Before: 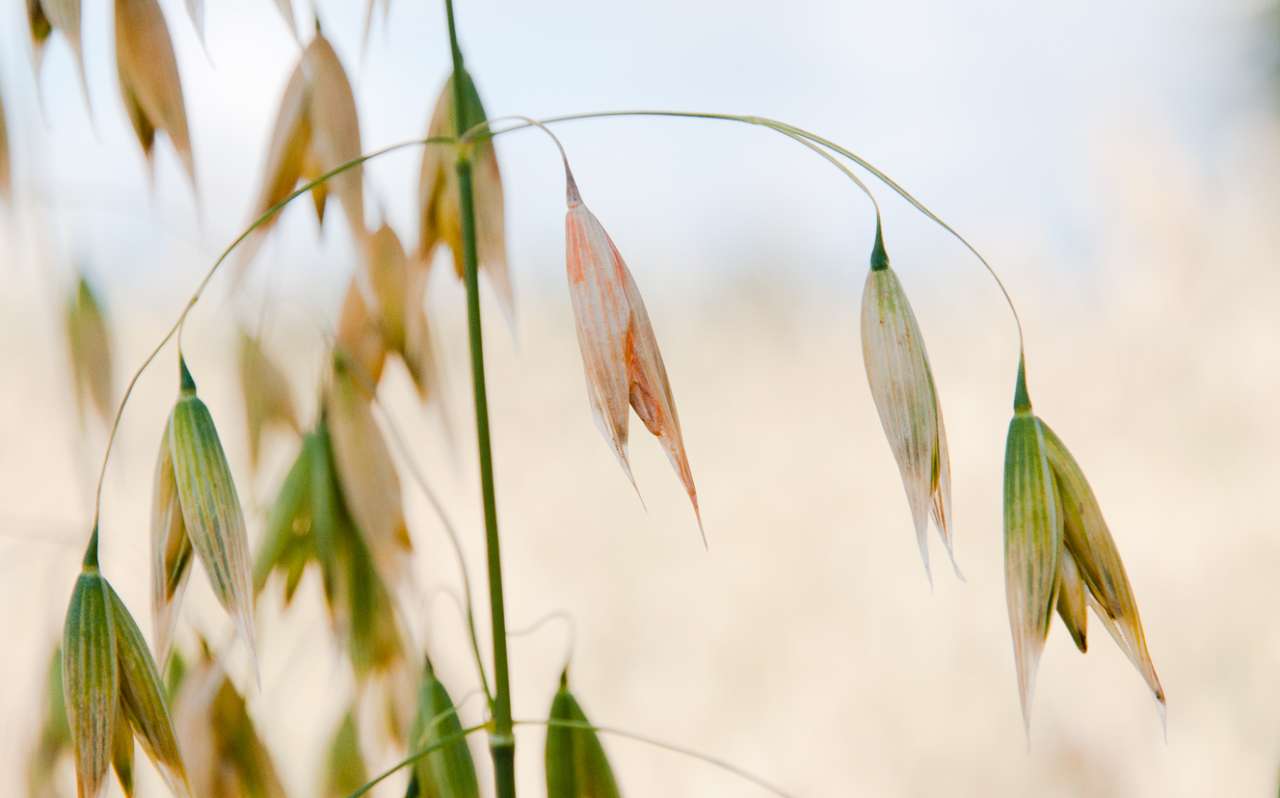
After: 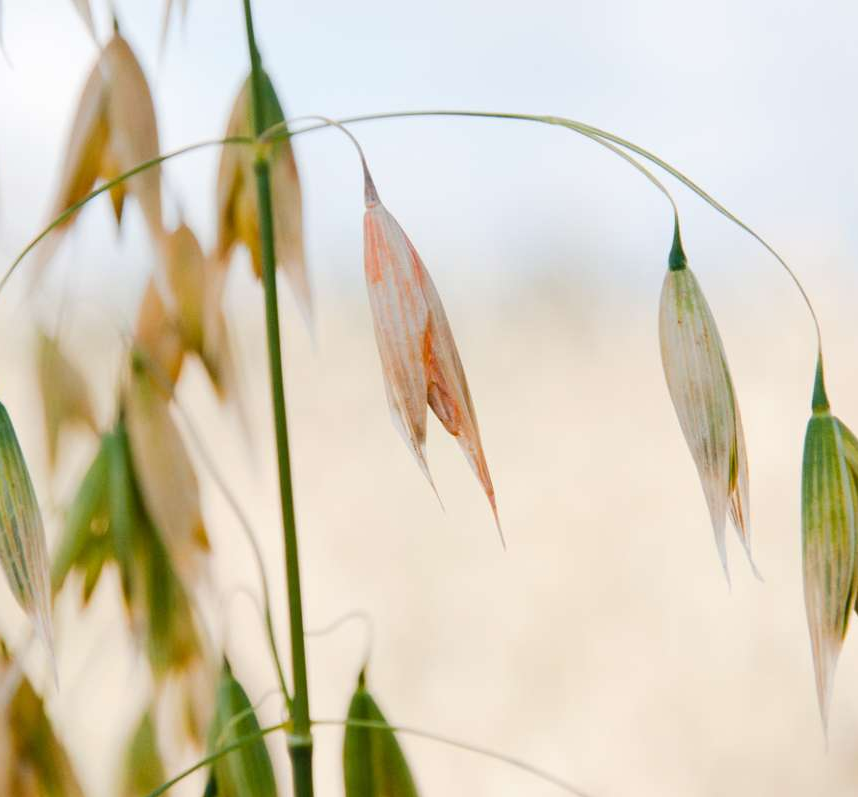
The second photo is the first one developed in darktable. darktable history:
crop and rotate: left 15.842%, right 17.089%
